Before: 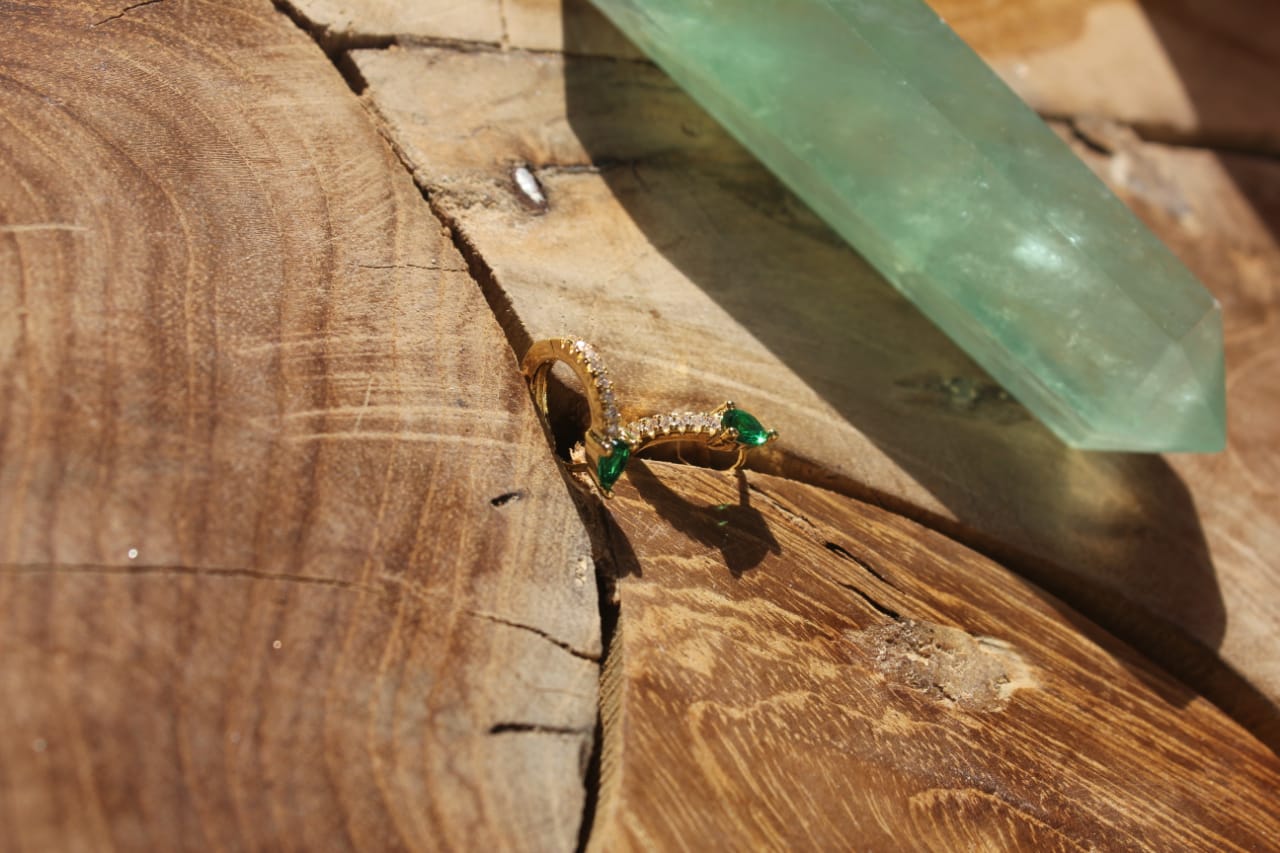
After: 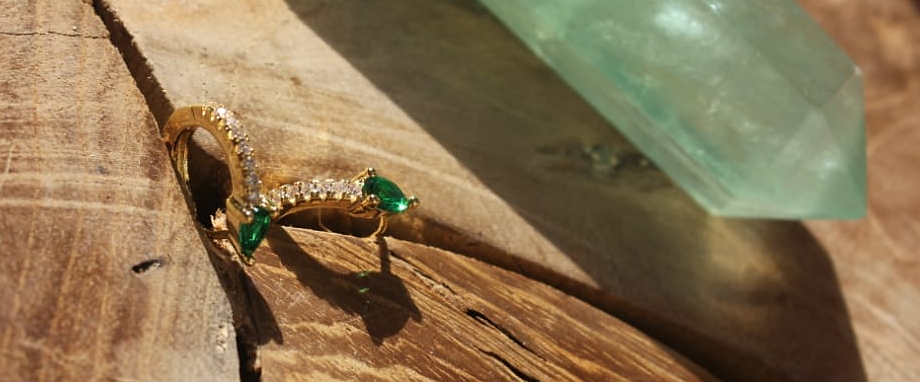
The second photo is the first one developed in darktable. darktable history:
sharpen: radius 1.014, threshold 1.096
crop and rotate: left 28.073%, top 27.374%, bottom 27.825%
